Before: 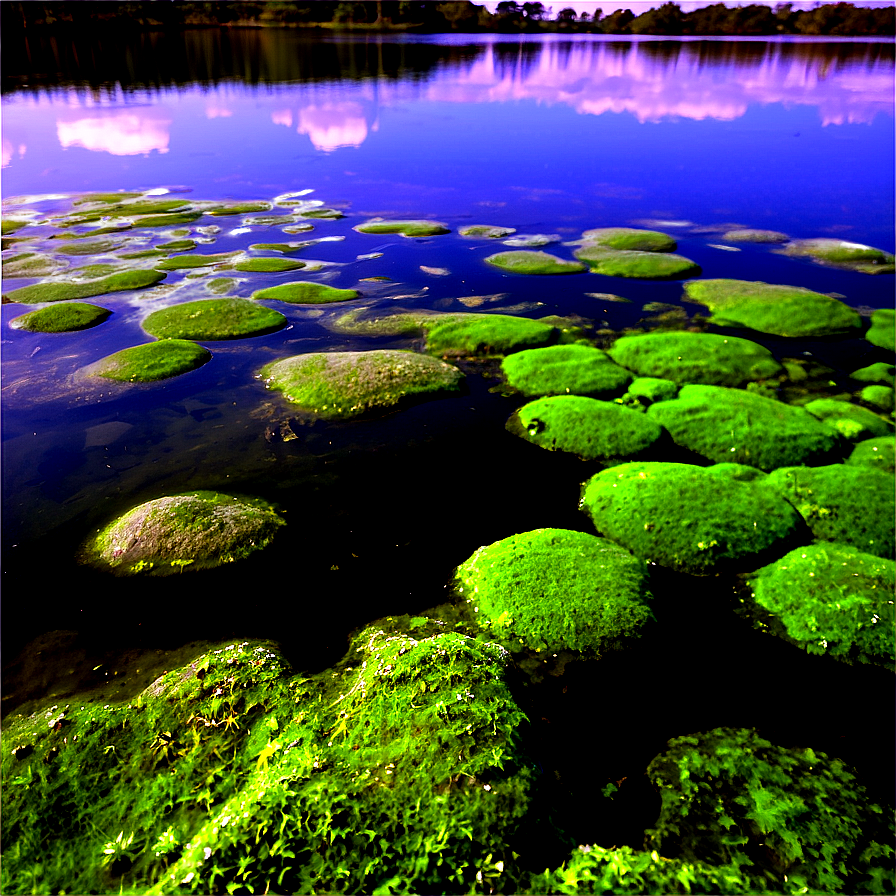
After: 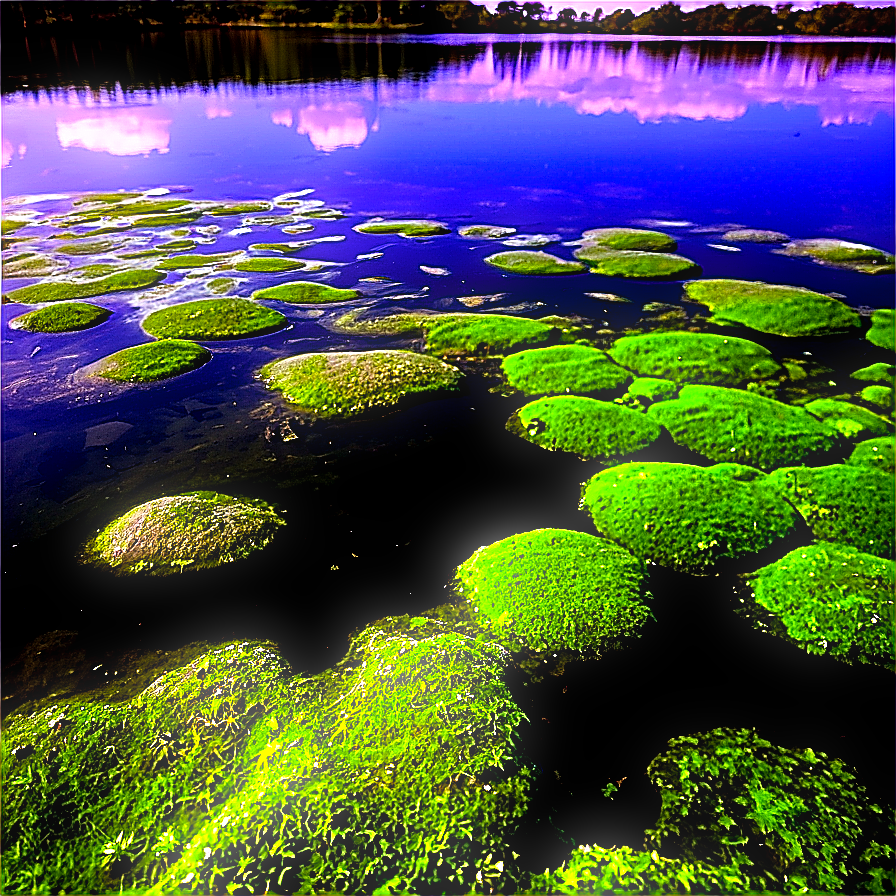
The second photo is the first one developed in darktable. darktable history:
color balance rgb: perceptual saturation grading › global saturation 20%, global vibrance 20%
bloom: size 5%, threshold 95%, strength 15%
sharpen: amount 2
